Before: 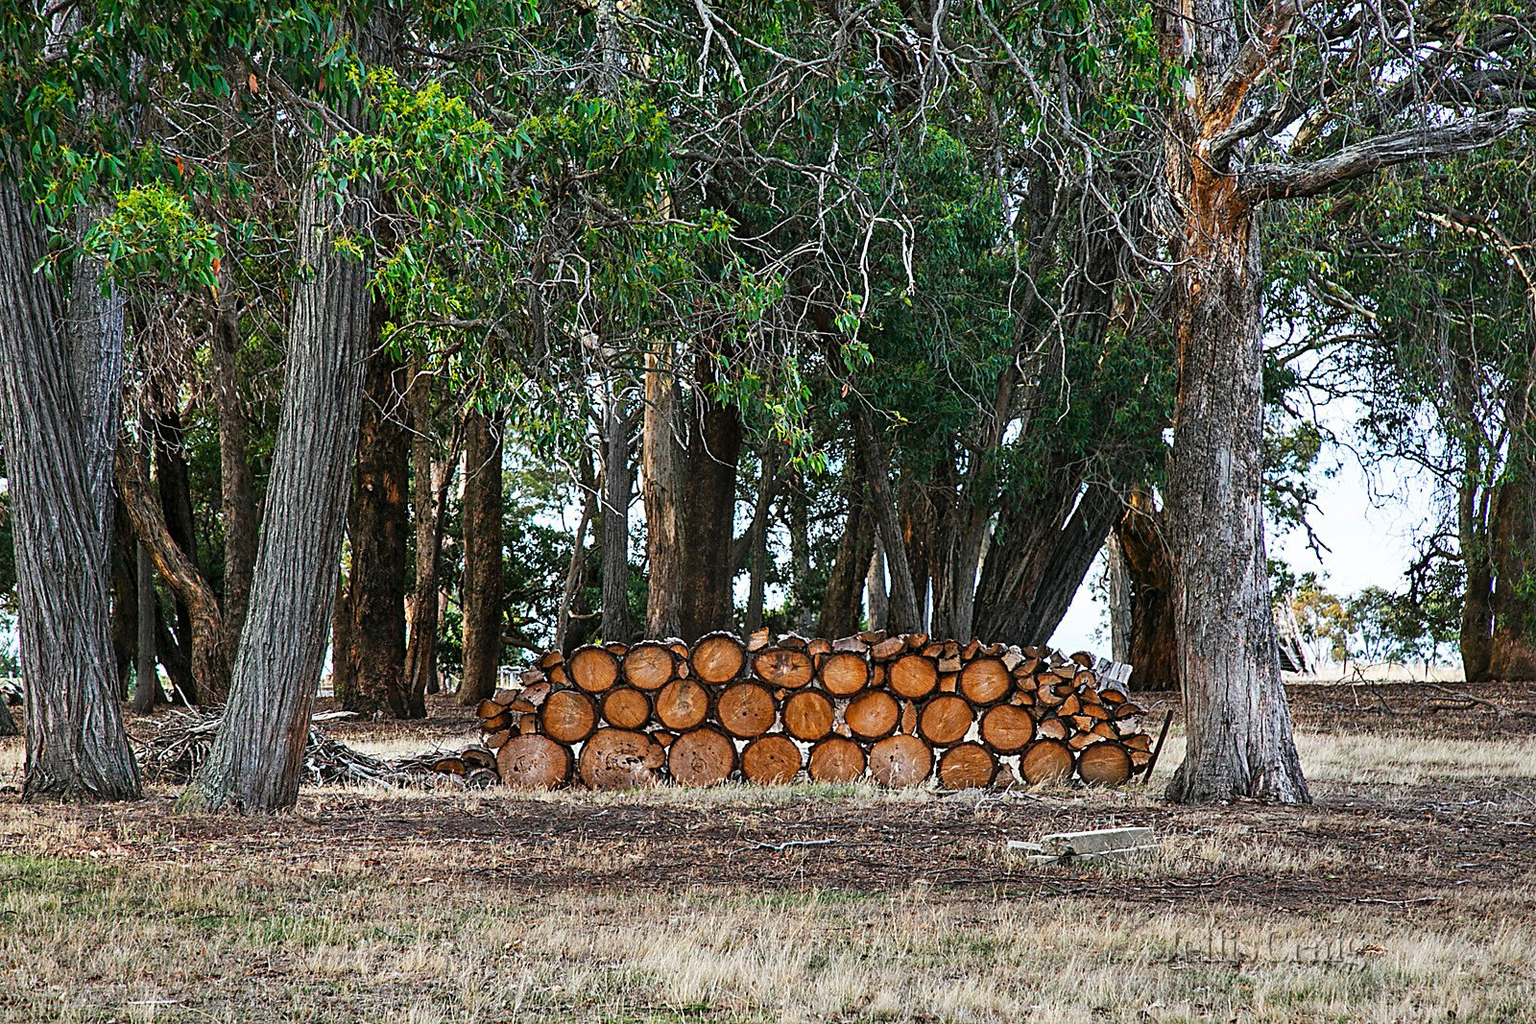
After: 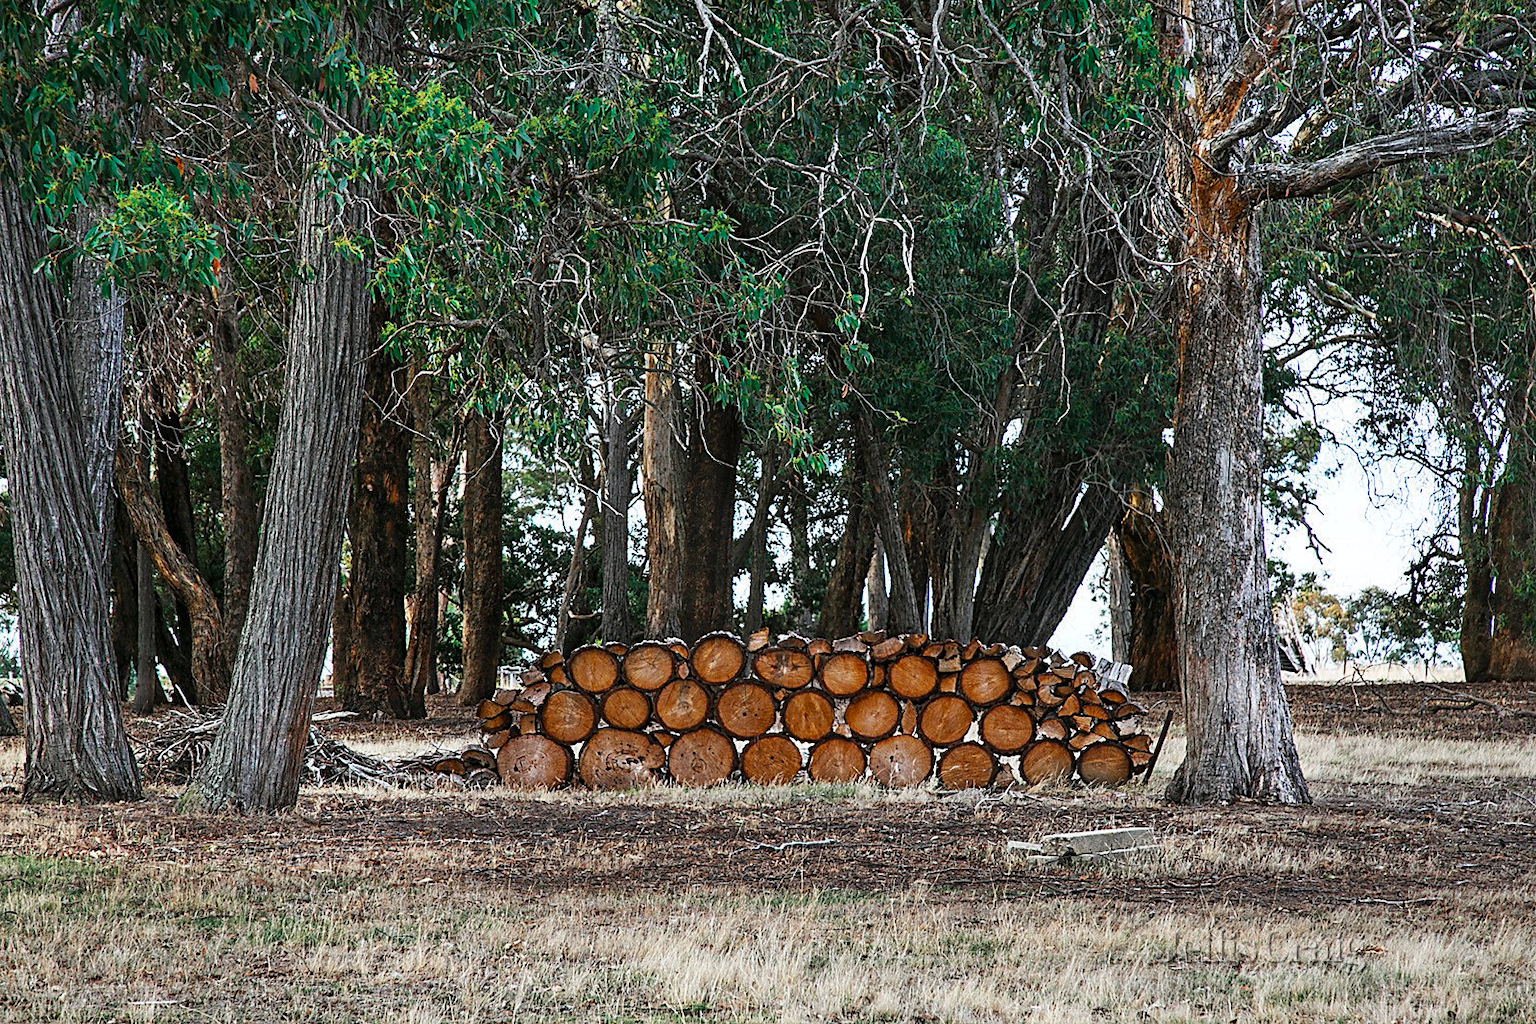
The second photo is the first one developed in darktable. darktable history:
color zones: curves: ch0 [(0, 0.5) (0.125, 0.4) (0.25, 0.5) (0.375, 0.4) (0.5, 0.4) (0.625, 0.6) (0.75, 0.6) (0.875, 0.5)]; ch1 [(0, 0.4) (0.125, 0.5) (0.25, 0.4) (0.375, 0.4) (0.5, 0.4) (0.625, 0.4) (0.75, 0.5) (0.875, 0.4)]; ch2 [(0, 0.6) (0.125, 0.5) (0.25, 0.5) (0.375, 0.6) (0.5, 0.6) (0.625, 0.5) (0.75, 0.5) (0.875, 0.5)]
shadows and highlights: shadows -21.3, highlights 100, soften with gaussian
